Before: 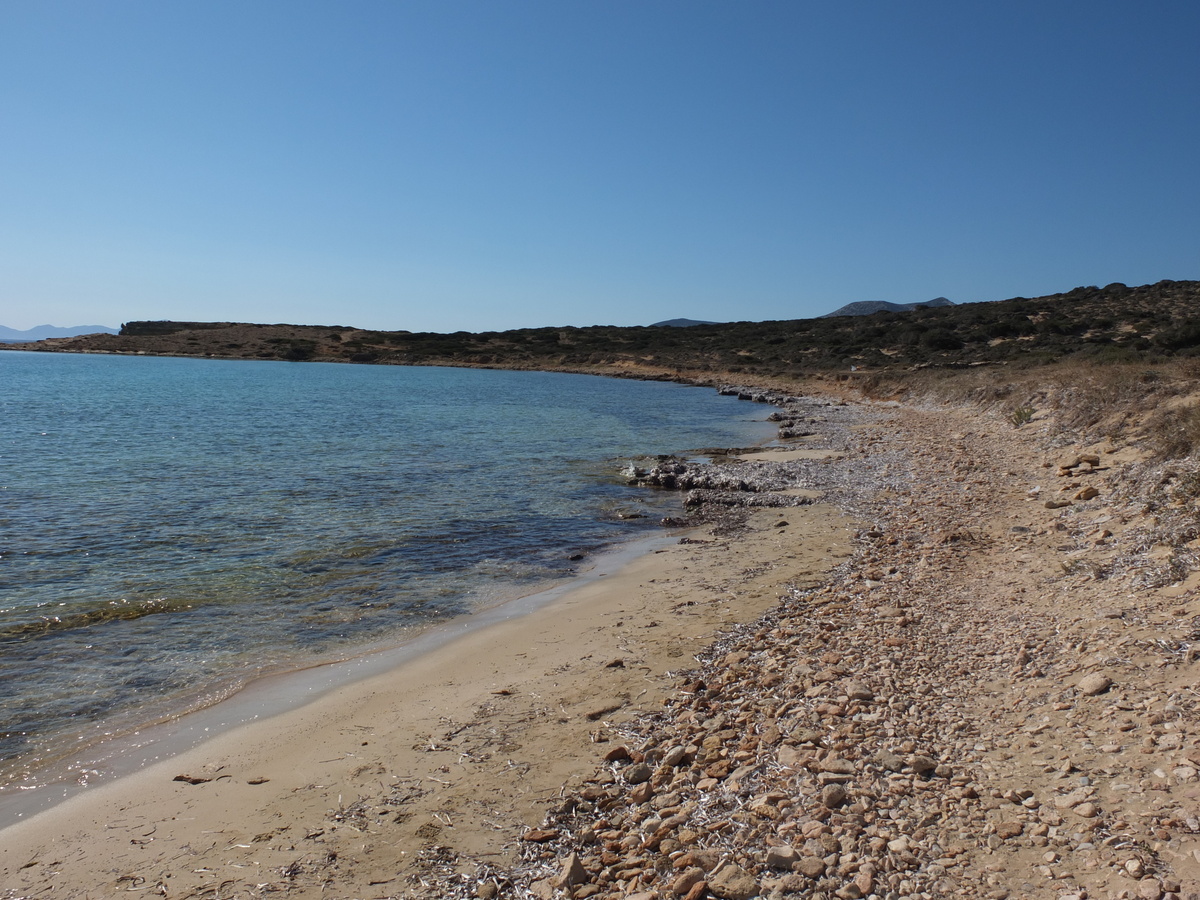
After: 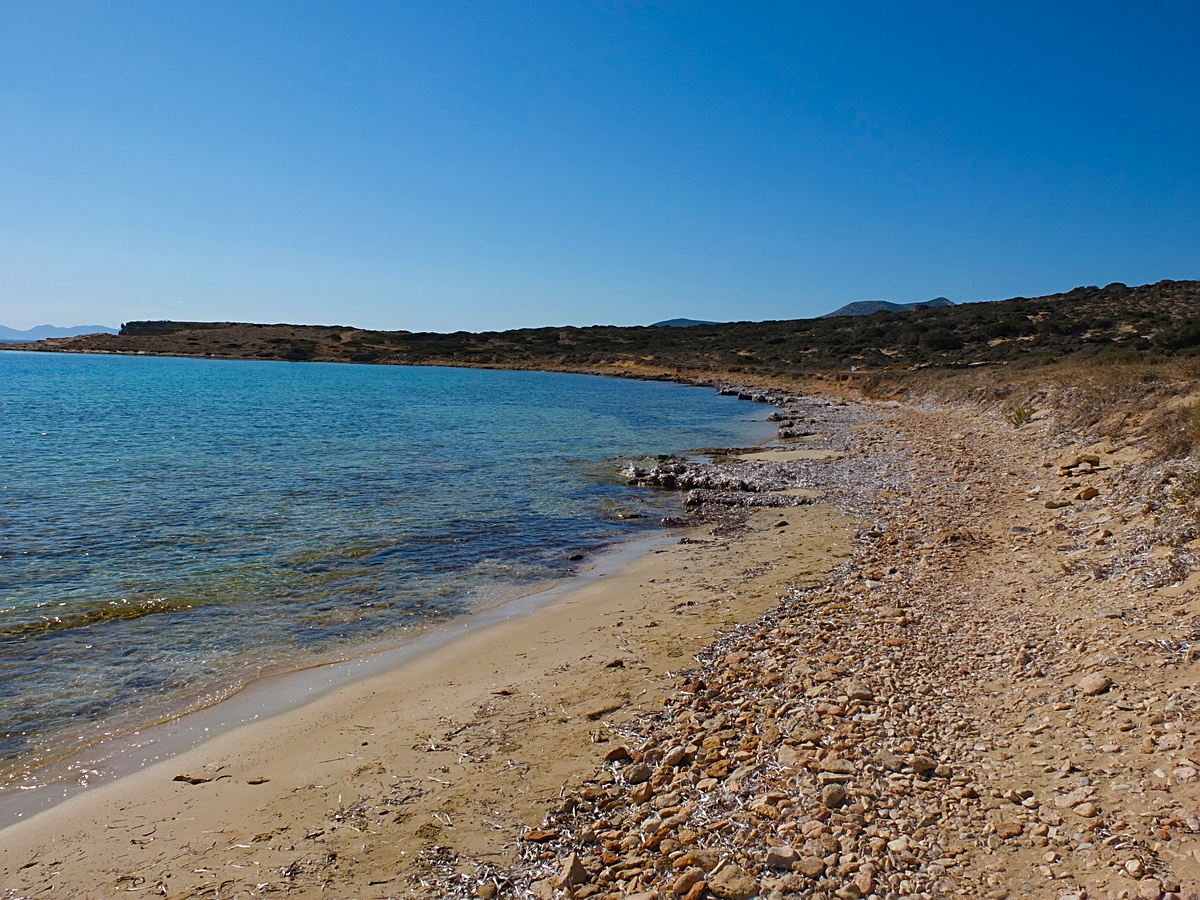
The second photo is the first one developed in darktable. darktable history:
sharpen: on, module defaults
color balance rgb: power › hue 309.45°, perceptual saturation grading › global saturation 39.166%, perceptual saturation grading › highlights -25.914%, perceptual saturation grading › mid-tones 35.607%, perceptual saturation grading › shadows 34.521%
